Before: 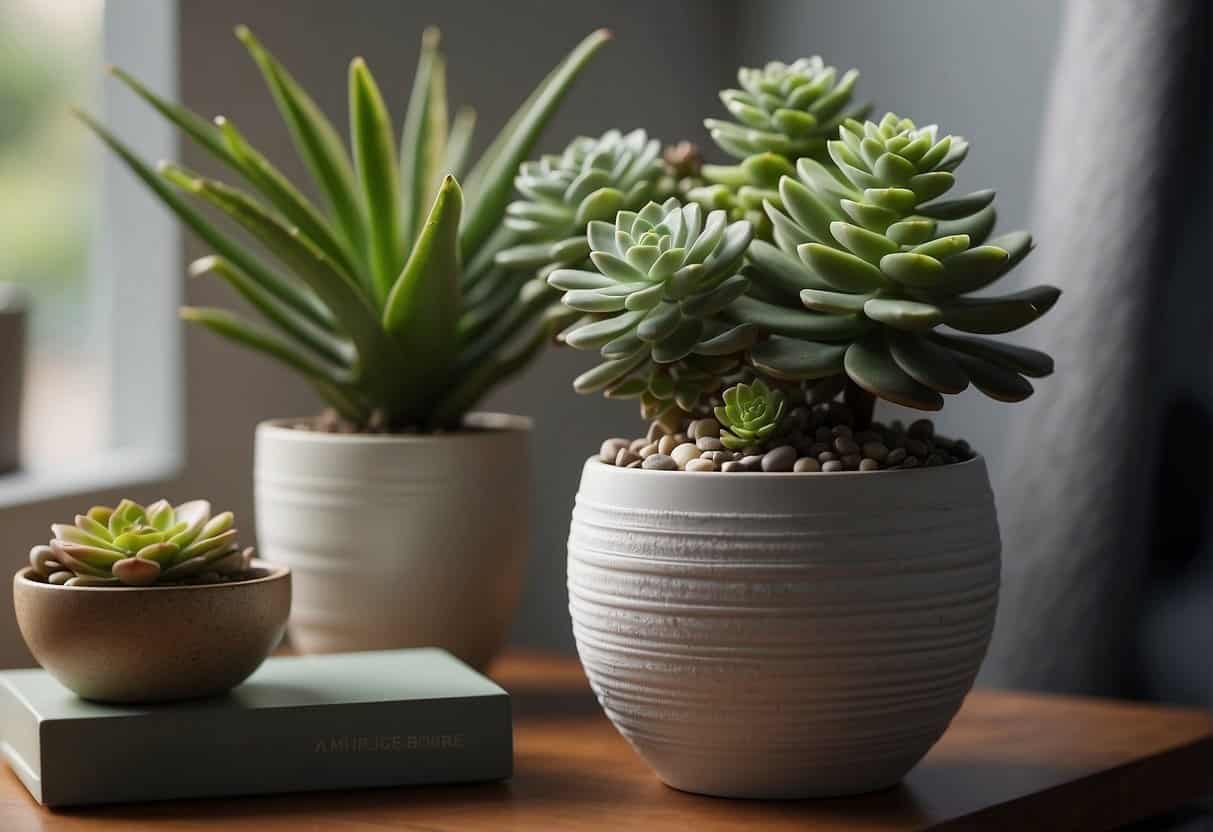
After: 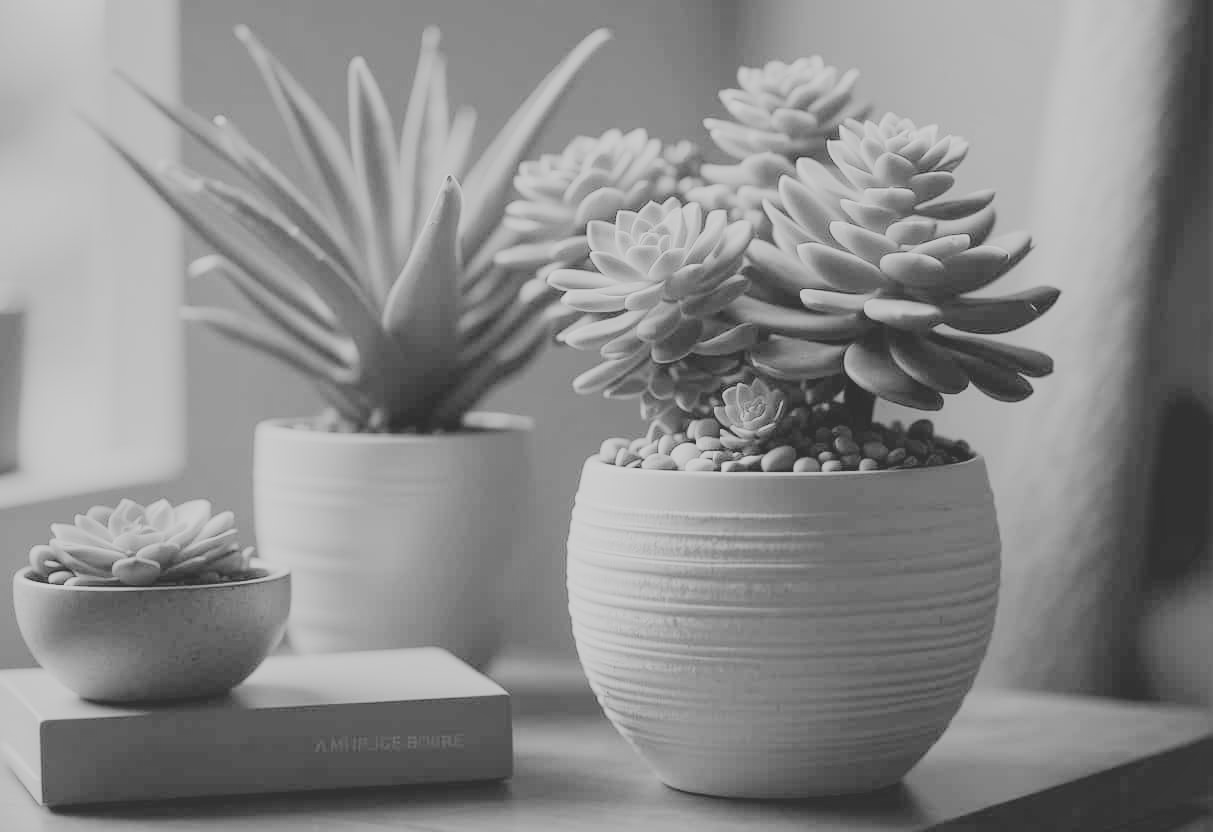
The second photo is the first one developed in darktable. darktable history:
exposure: black level correction 0.002, compensate highlight preservation false
color zones: curves: ch0 [(0, 0.5) (0.143, 0.5) (0.286, 0.5) (0.429, 0.504) (0.571, 0.5) (0.714, 0.509) (0.857, 0.5) (1, 0.5)]; ch1 [(0, 0.425) (0.143, 0.425) (0.286, 0.375) (0.429, 0.405) (0.571, 0.5) (0.714, 0.47) (0.857, 0.425) (1, 0.435)]; ch2 [(0, 0.5) (0.143, 0.5) (0.286, 0.5) (0.429, 0.517) (0.571, 0.5) (0.714, 0.51) (0.857, 0.5) (1, 0.5)]
local contrast: mode bilateral grid, contrast 100, coarseness 100, detail 108%, midtone range 0.2
tone curve: curves: ch0 [(0, 0.23) (0.125, 0.207) (0.245, 0.227) (0.736, 0.695) (1, 0.824)], color space Lab, independent channels, preserve colors none
contrast brightness saturation: saturation -1
